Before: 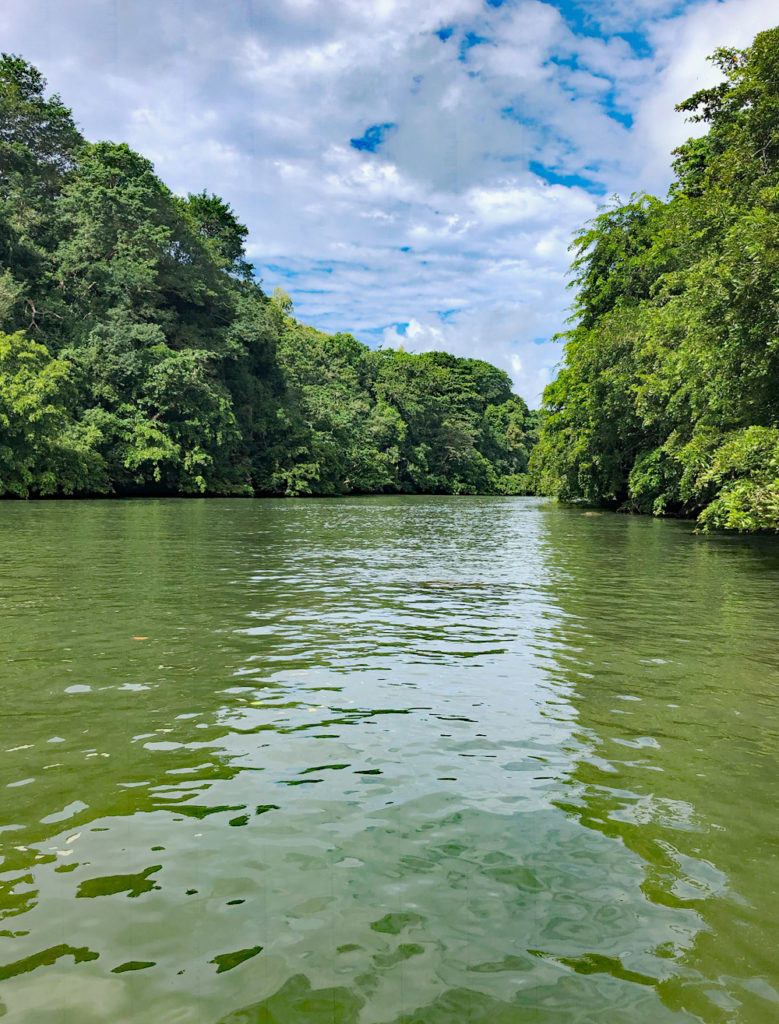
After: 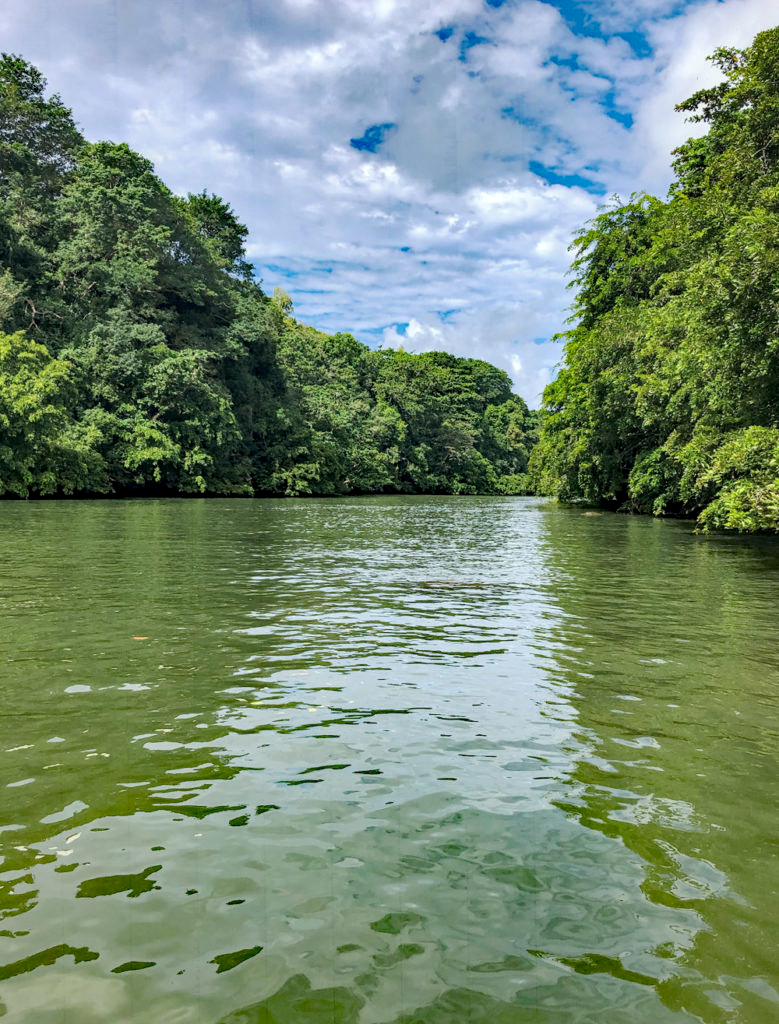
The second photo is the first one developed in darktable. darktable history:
shadows and highlights: shadows 29.32, highlights -29.32, low approximation 0.01, soften with gaussian
exposure: compensate highlight preservation false
local contrast: on, module defaults
